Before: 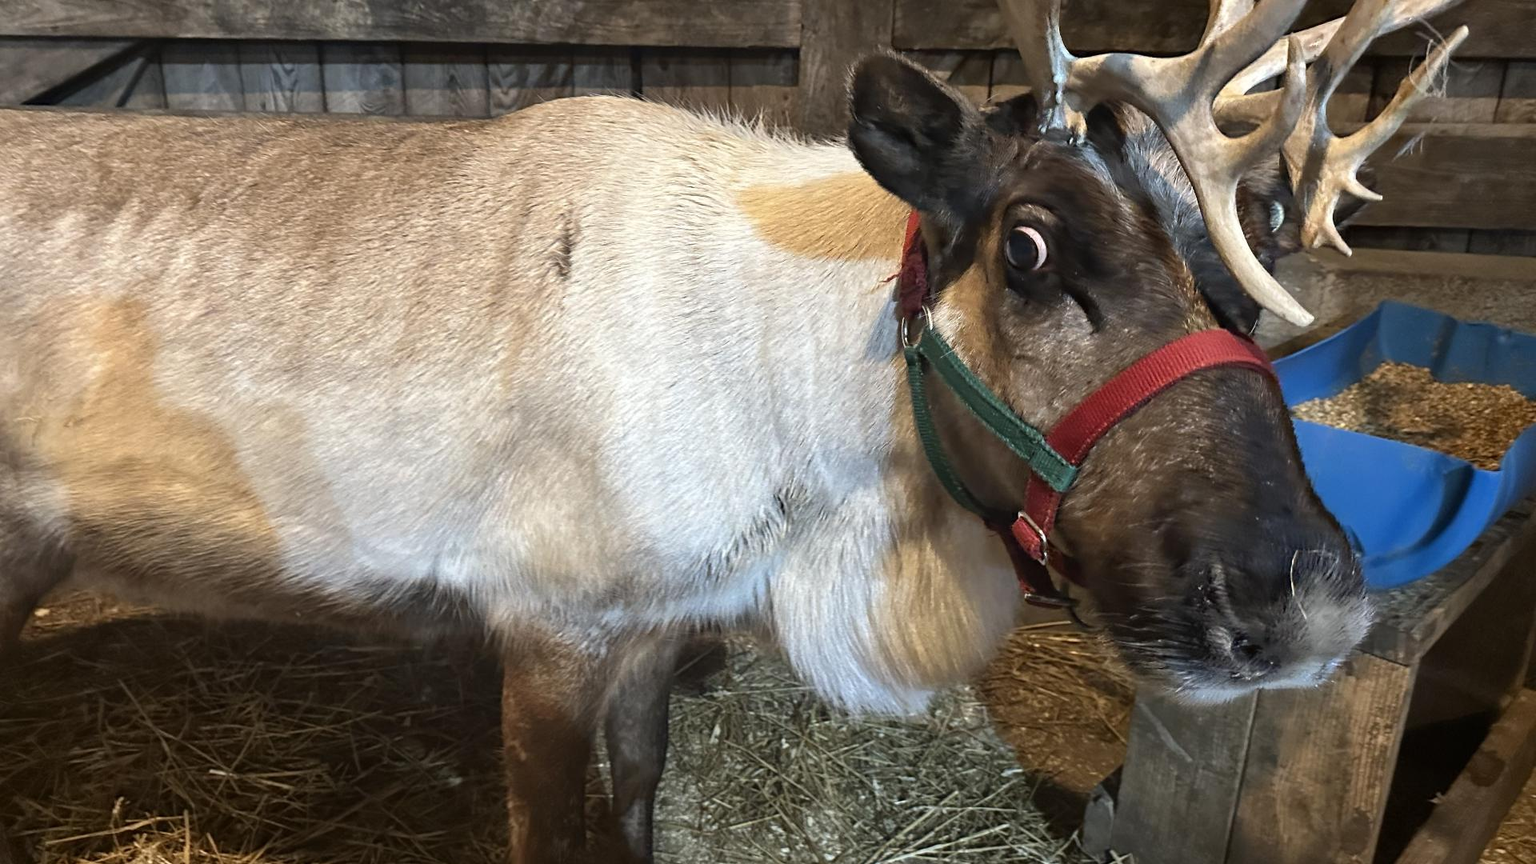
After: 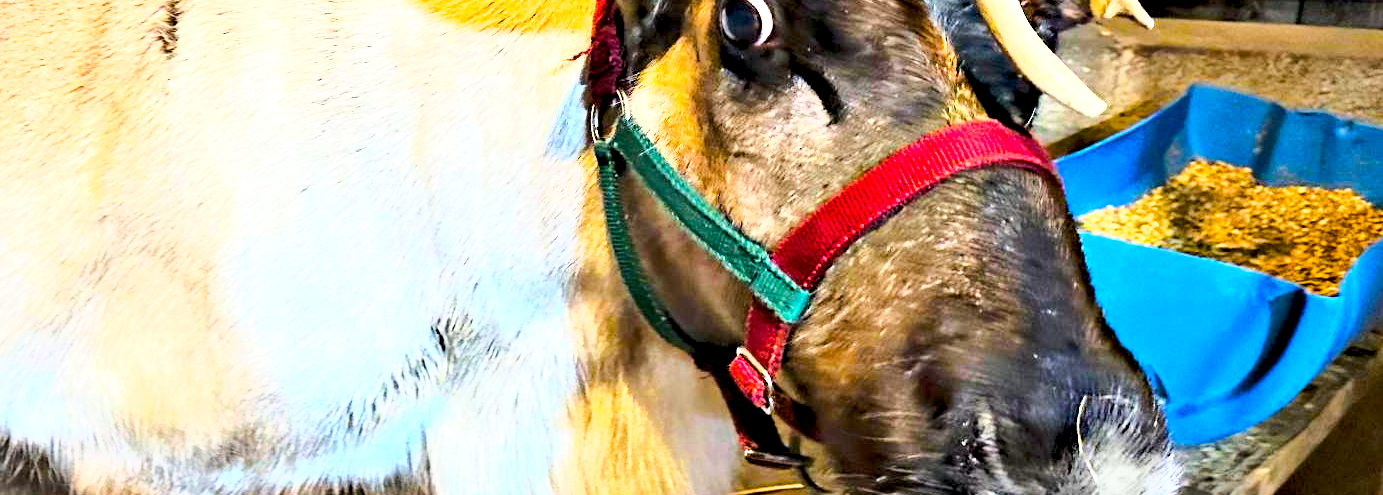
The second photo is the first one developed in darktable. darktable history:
color balance rgb: linear chroma grading › global chroma 10%, perceptual saturation grading › global saturation 40%, perceptual brilliance grading › global brilliance 30%, global vibrance 20%
contrast equalizer: octaves 7, y [[0.627 ×6], [0.563 ×6], [0 ×6], [0 ×6], [0 ×6]]
base curve: curves: ch0 [(0, 0) (0.025, 0.046) (0.112, 0.277) (0.467, 0.74) (0.814, 0.929) (1, 0.942)]
crop and rotate: left 27.938%, top 27.046%, bottom 27.046%
